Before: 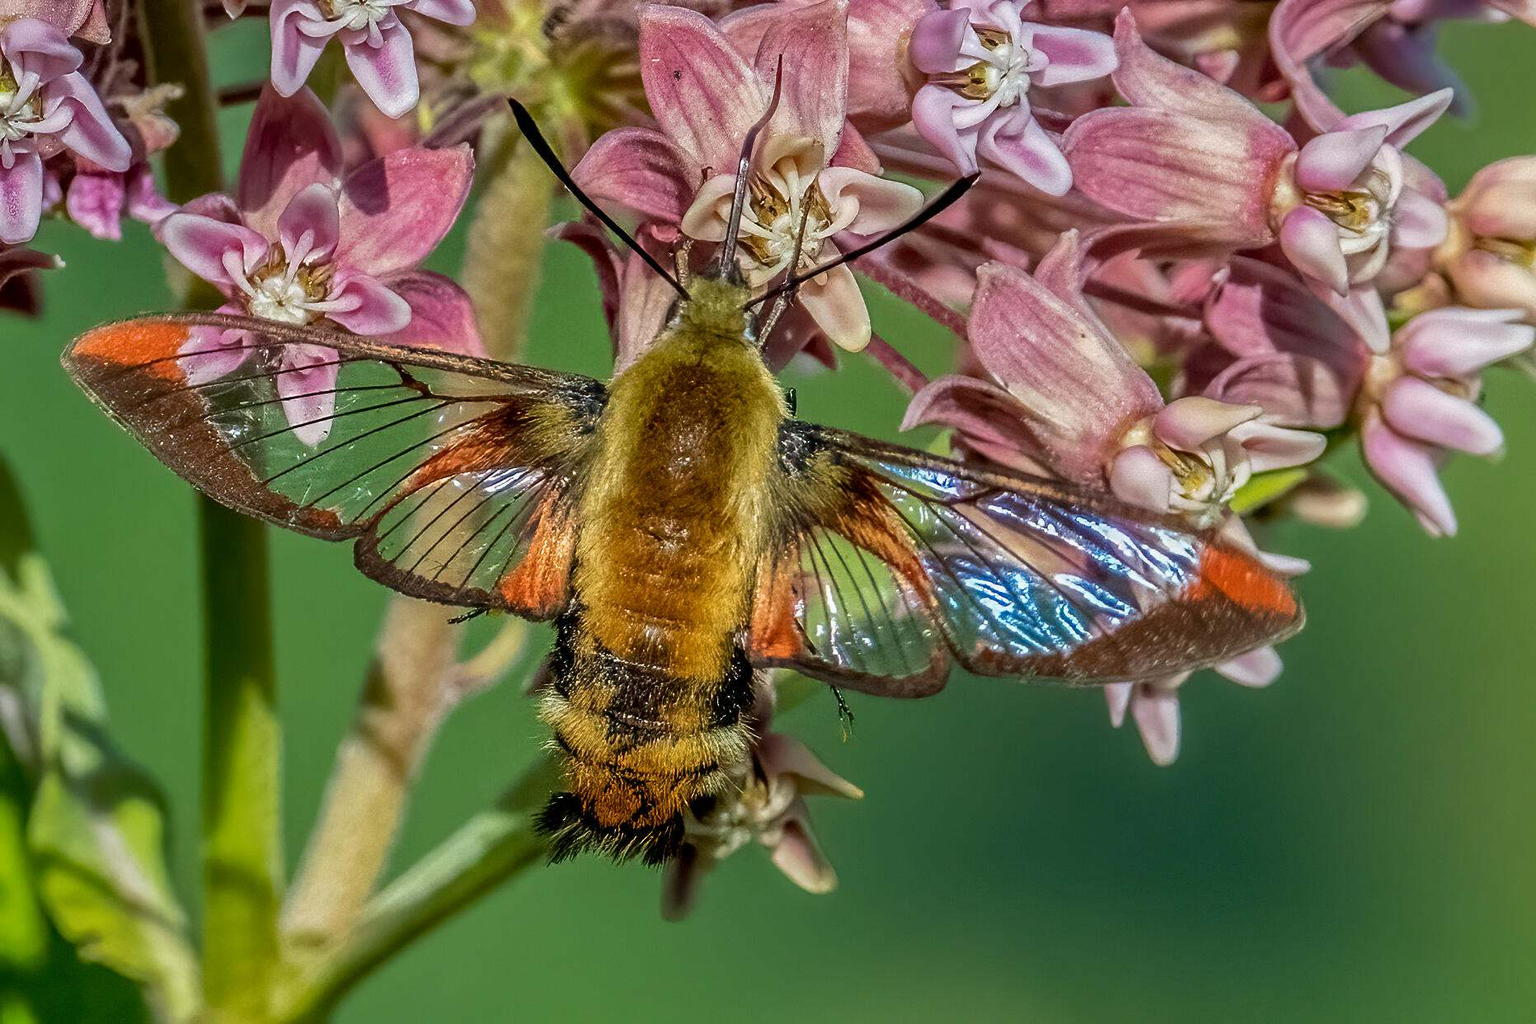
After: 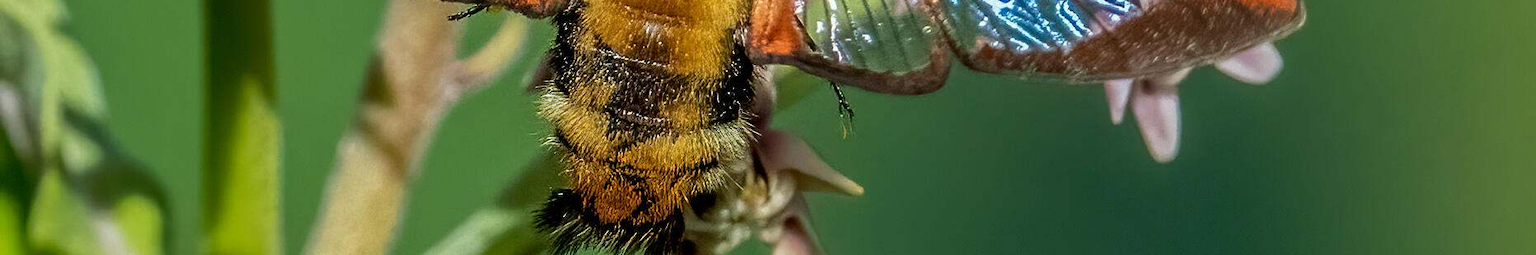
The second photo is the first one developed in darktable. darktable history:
crop and rotate: top 58.983%, bottom 16.039%
